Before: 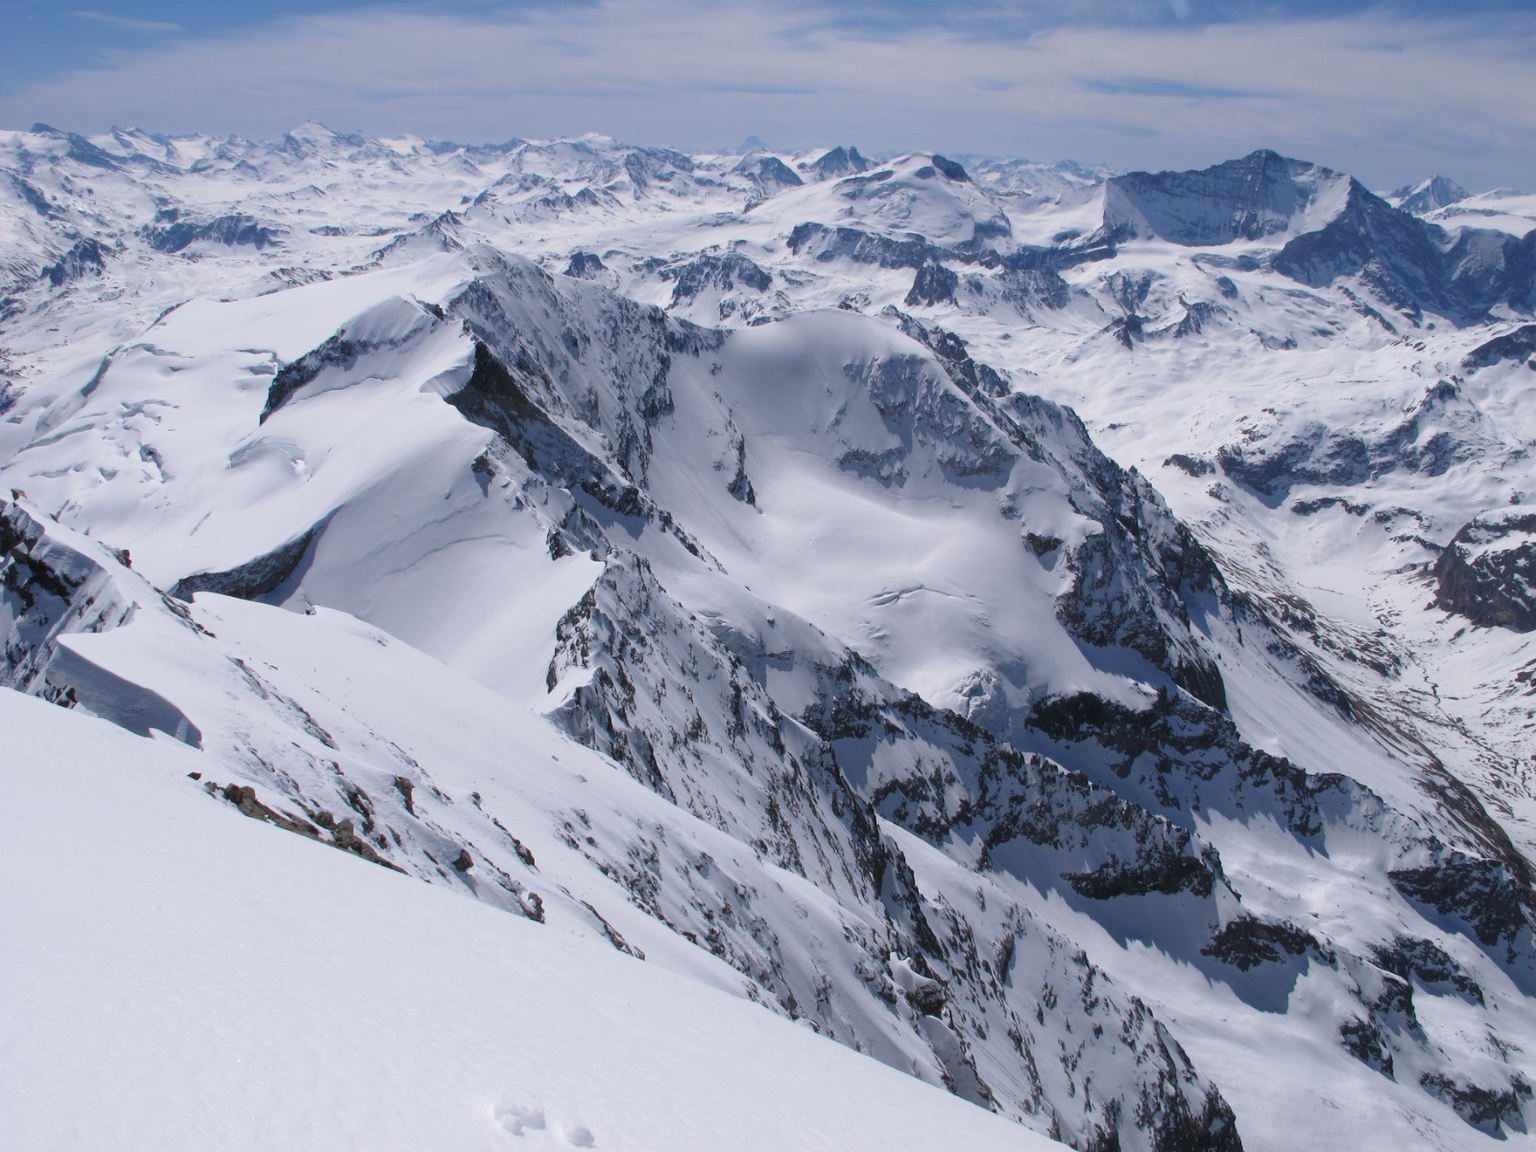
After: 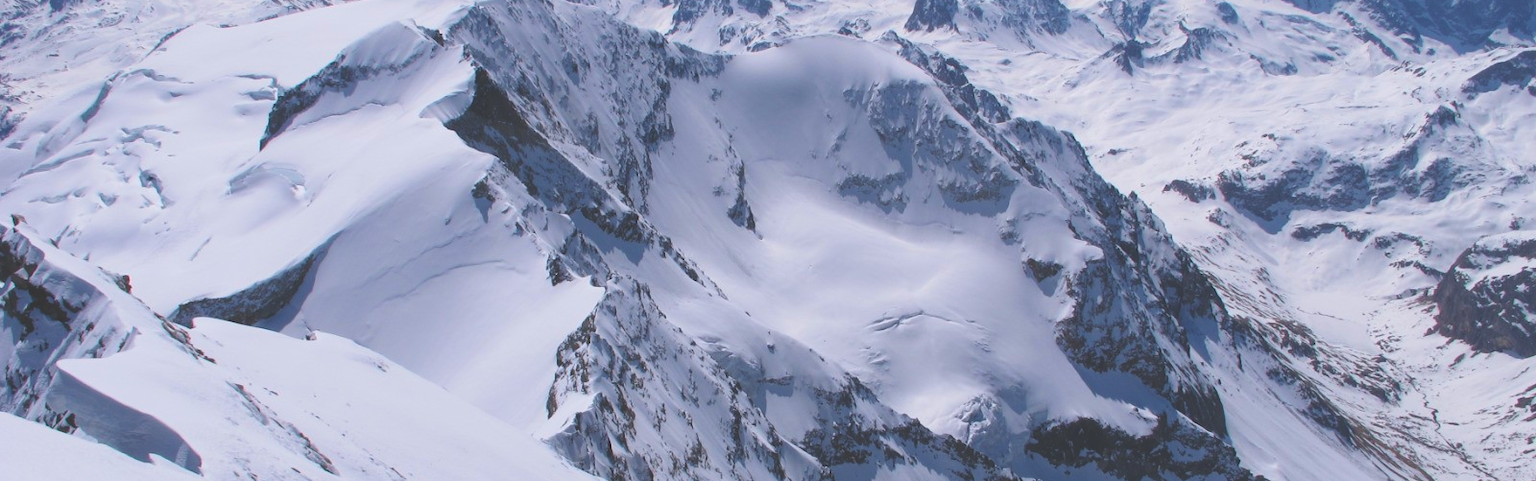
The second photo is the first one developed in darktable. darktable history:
velvia: on, module defaults
crop and rotate: top 23.84%, bottom 34.294%
exposure: black level correction -0.023, exposure -0.039 EV, compensate highlight preservation false
contrast brightness saturation: contrast 0.03, brightness 0.06, saturation 0.13
